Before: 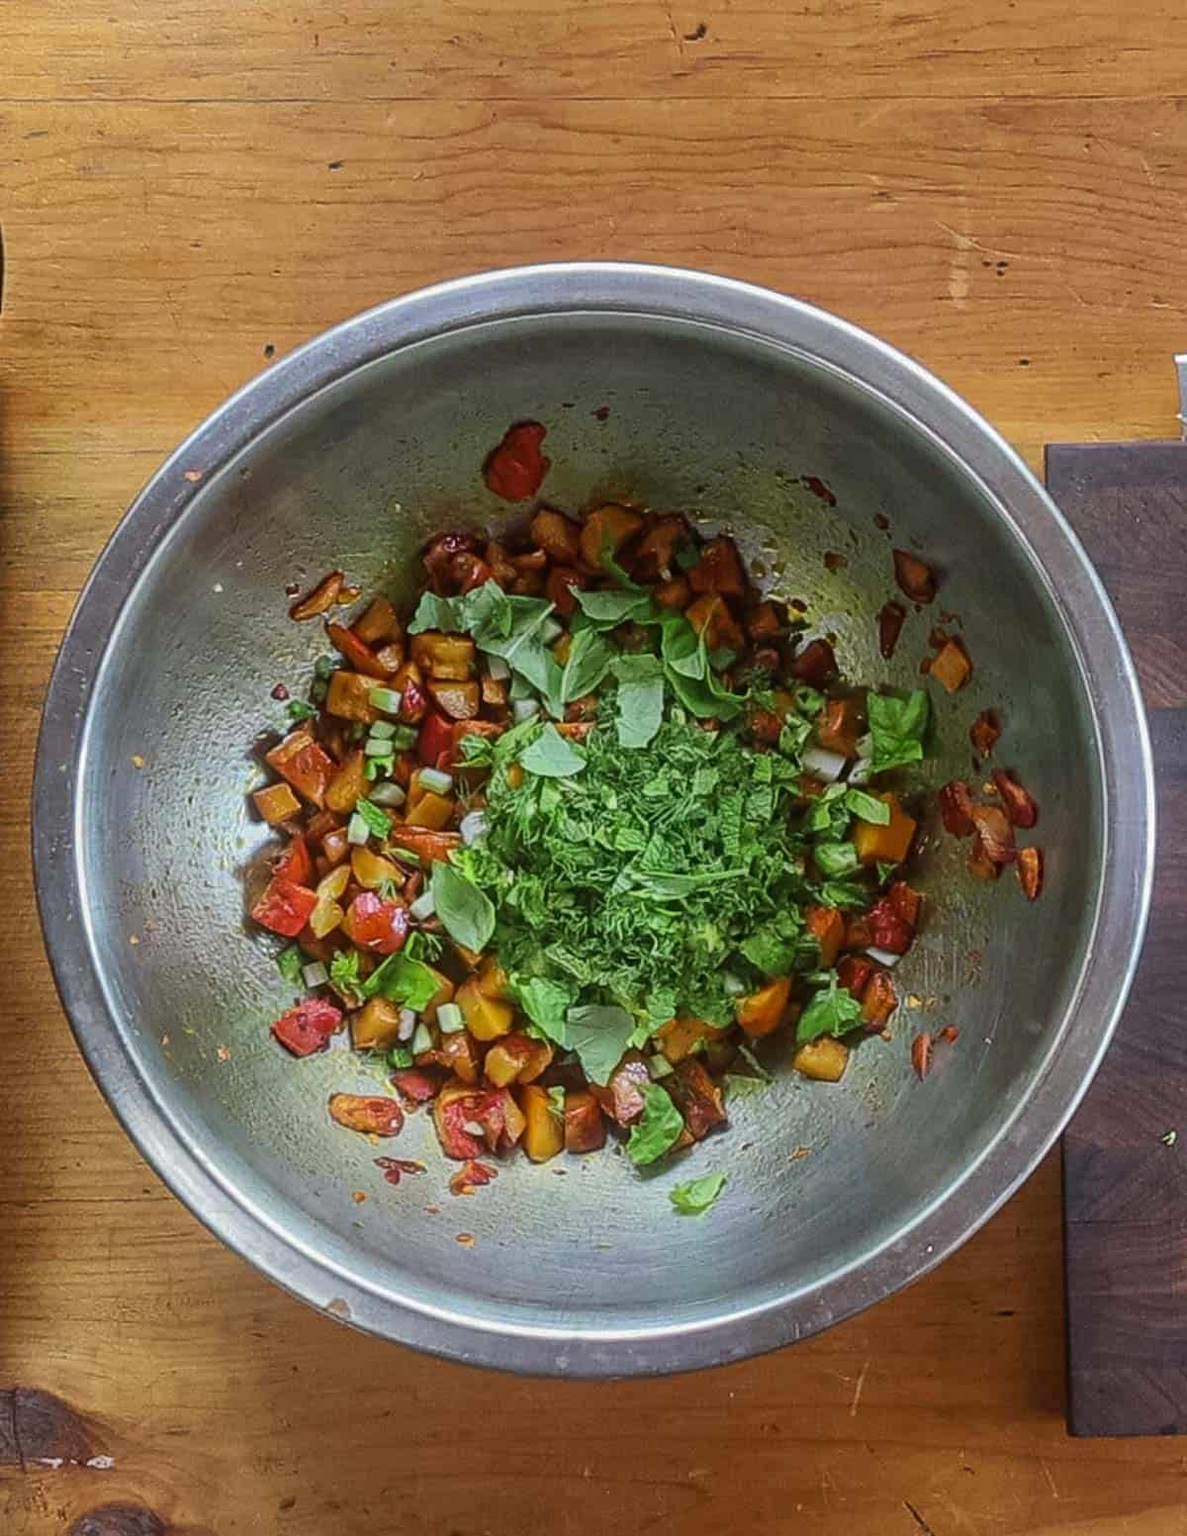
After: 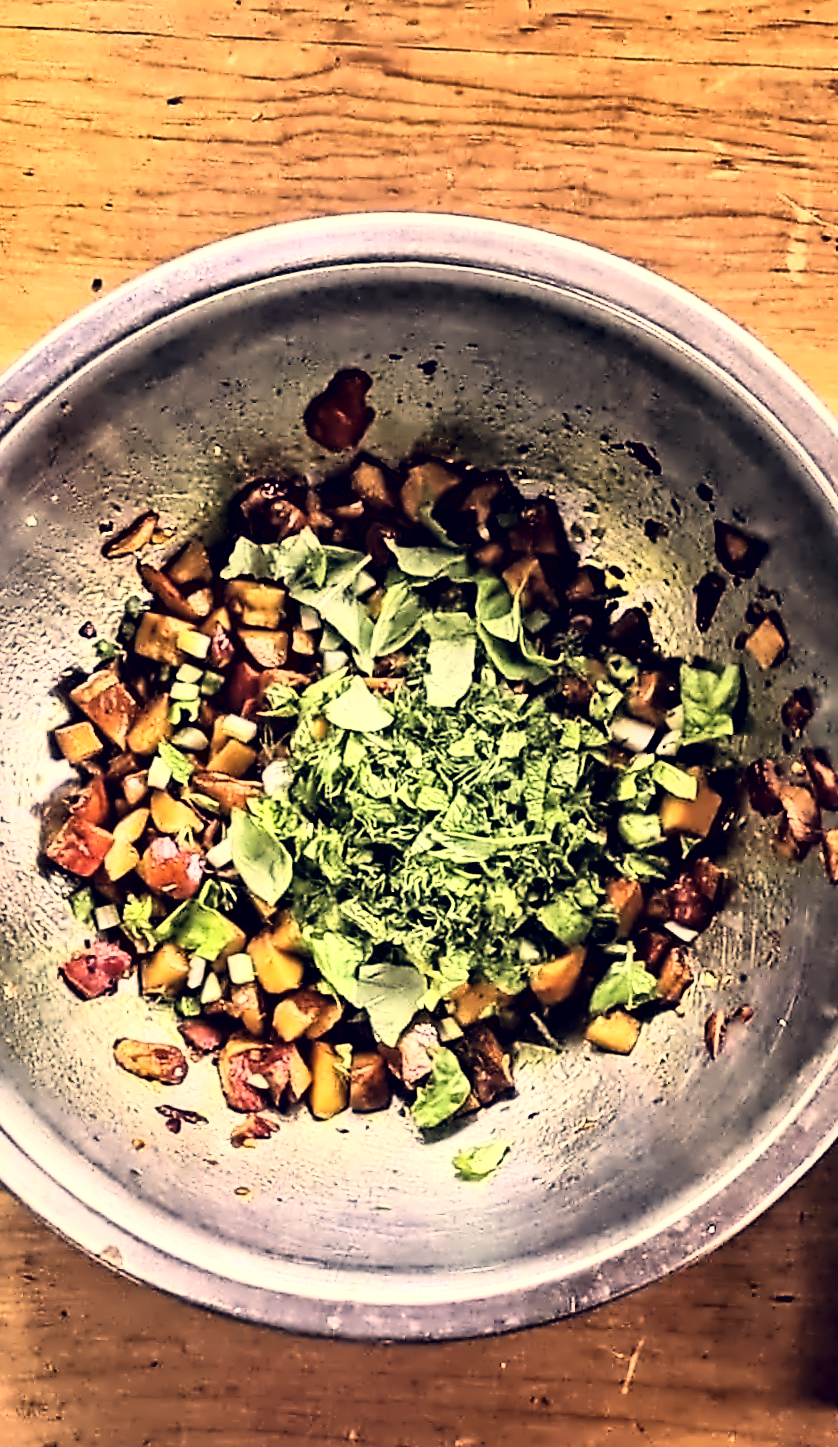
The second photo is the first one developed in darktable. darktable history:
color correction: highlights a* 19.59, highlights b* 27.49, shadows a* 3.46, shadows b* -17.28, saturation 0.73
local contrast: mode bilateral grid, contrast 20, coarseness 50, detail 159%, midtone range 0.2
sharpen: radius 2.883, amount 0.868, threshold 47.523
crop and rotate: angle -3.27°, left 14.277%, top 0.028%, right 10.766%, bottom 0.028%
contrast equalizer: octaves 7, y [[0.5, 0.542, 0.583, 0.625, 0.667, 0.708], [0.5 ×6], [0.5 ×6], [0, 0.033, 0.067, 0.1, 0.133, 0.167], [0, 0.05, 0.1, 0.15, 0.2, 0.25]]
tone equalizer: on, module defaults
rgb curve: curves: ch0 [(0, 0) (0.21, 0.15) (0.24, 0.21) (0.5, 0.75) (0.75, 0.96) (0.89, 0.99) (1, 1)]; ch1 [(0, 0.02) (0.21, 0.13) (0.25, 0.2) (0.5, 0.67) (0.75, 0.9) (0.89, 0.97) (1, 1)]; ch2 [(0, 0.02) (0.21, 0.13) (0.25, 0.2) (0.5, 0.67) (0.75, 0.9) (0.89, 0.97) (1, 1)], compensate middle gray true
shadows and highlights: low approximation 0.01, soften with gaussian
